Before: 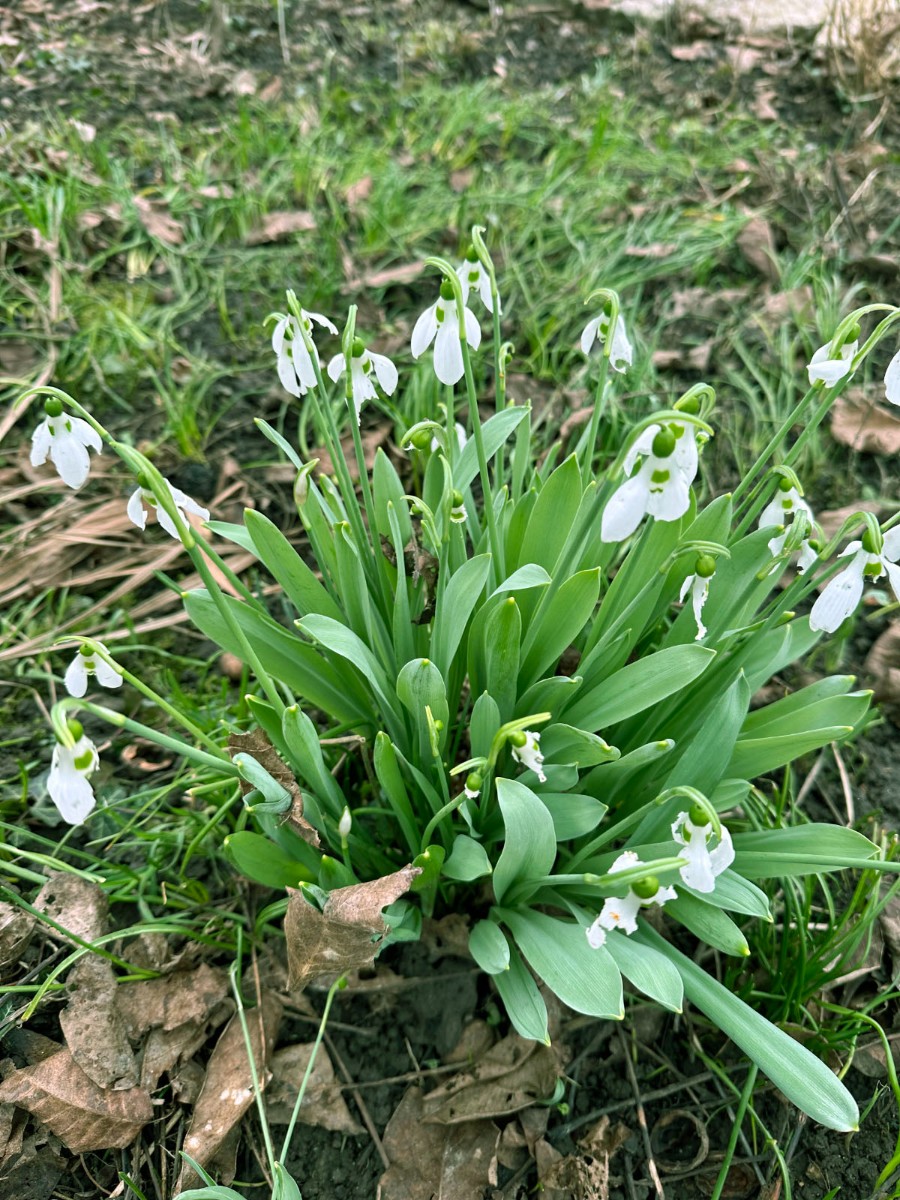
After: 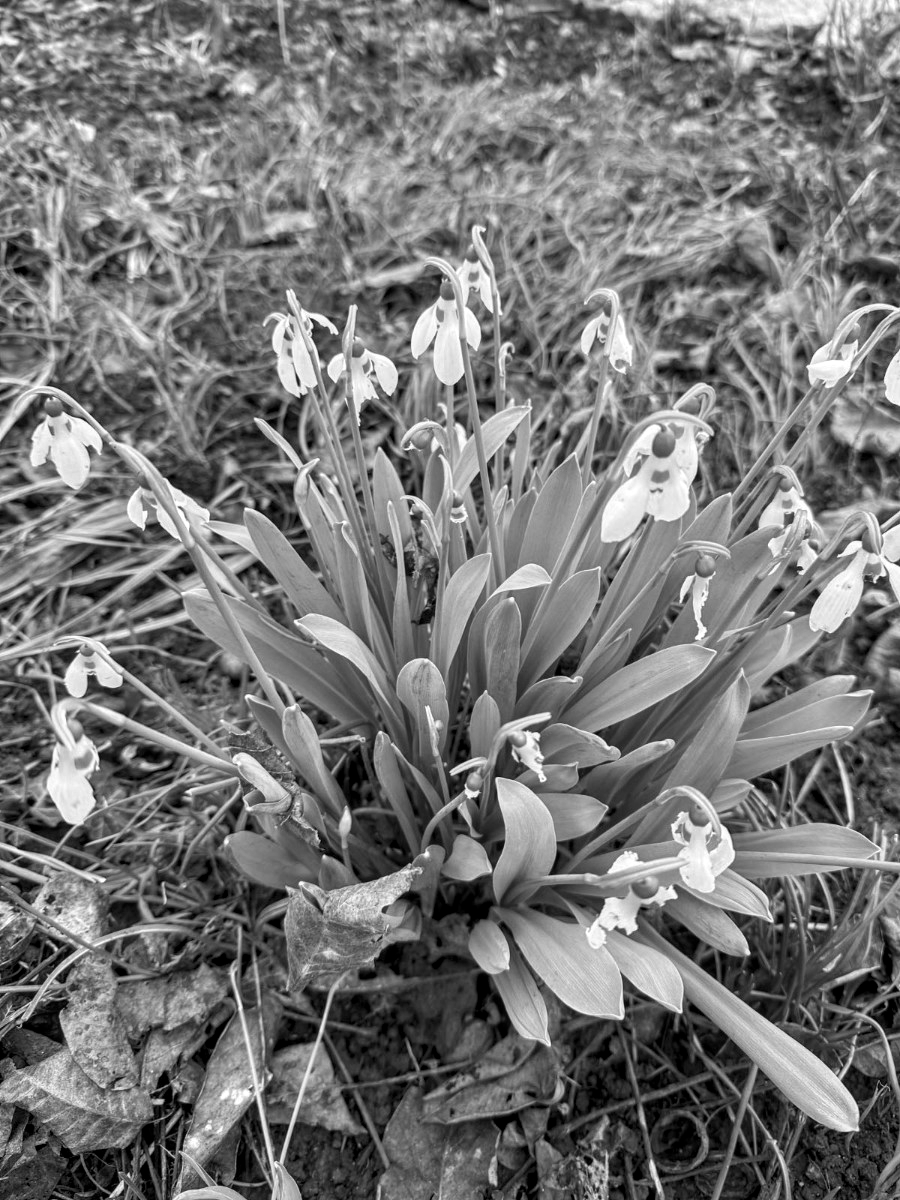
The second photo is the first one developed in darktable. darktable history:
color balance: mode lift, gamma, gain (sRGB)
contrast brightness saturation: contrast 0.04, saturation 0.16
local contrast: on, module defaults
color balance rgb: perceptual saturation grading › global saturation 10%, global vibrance 10%
monochrome: on, module defaults
